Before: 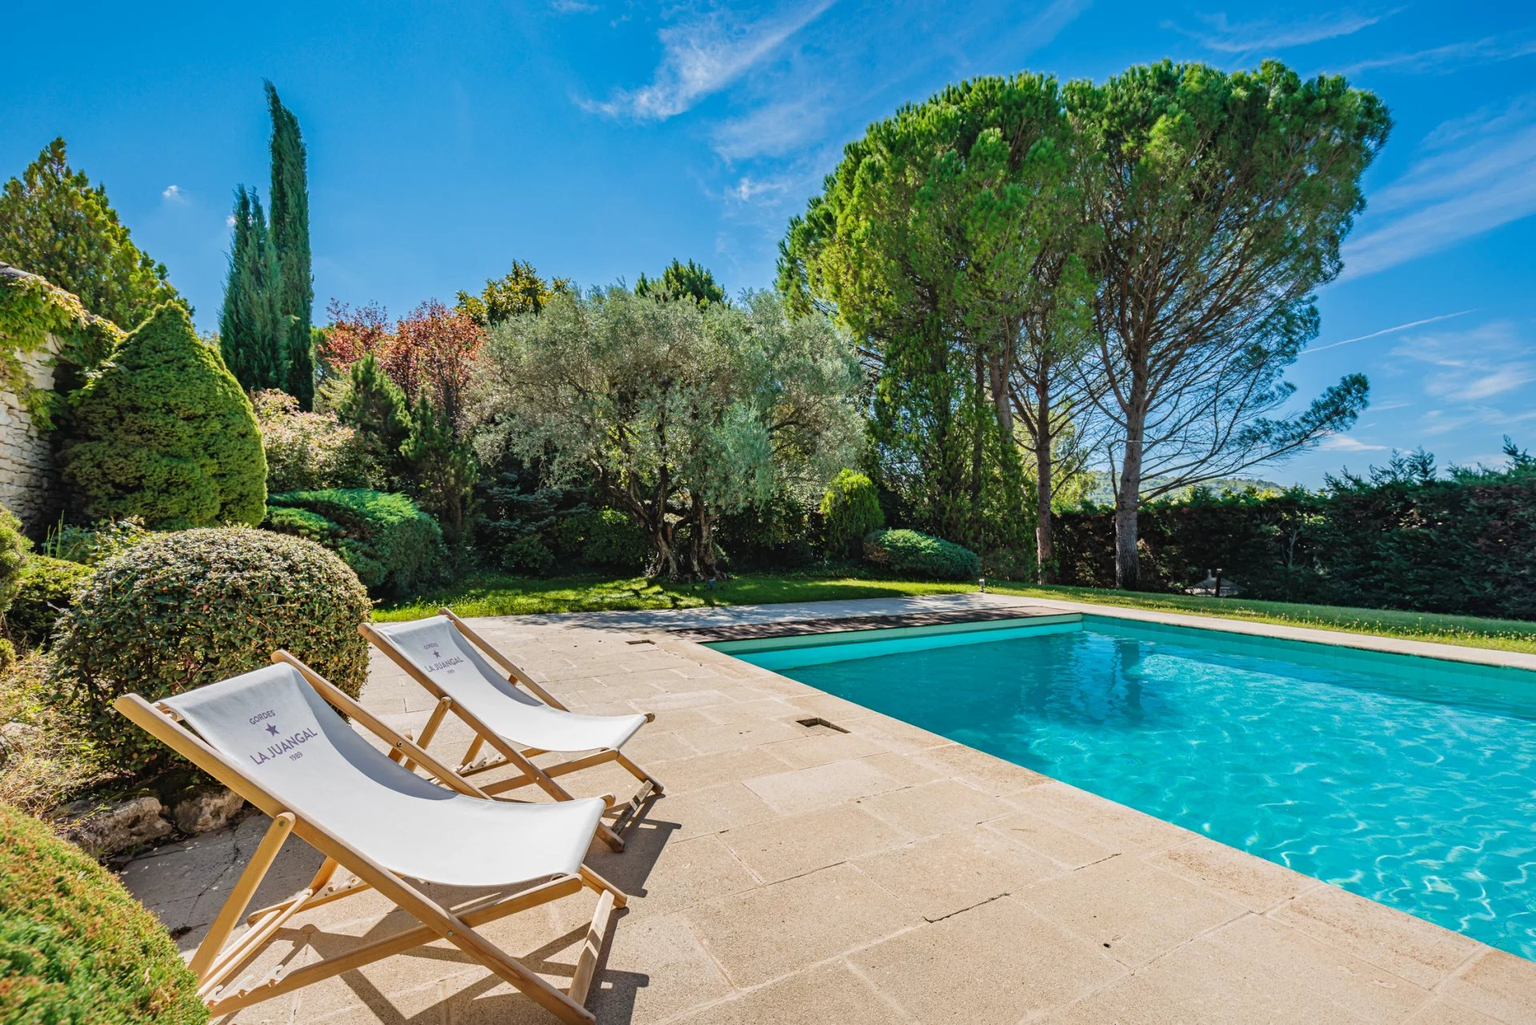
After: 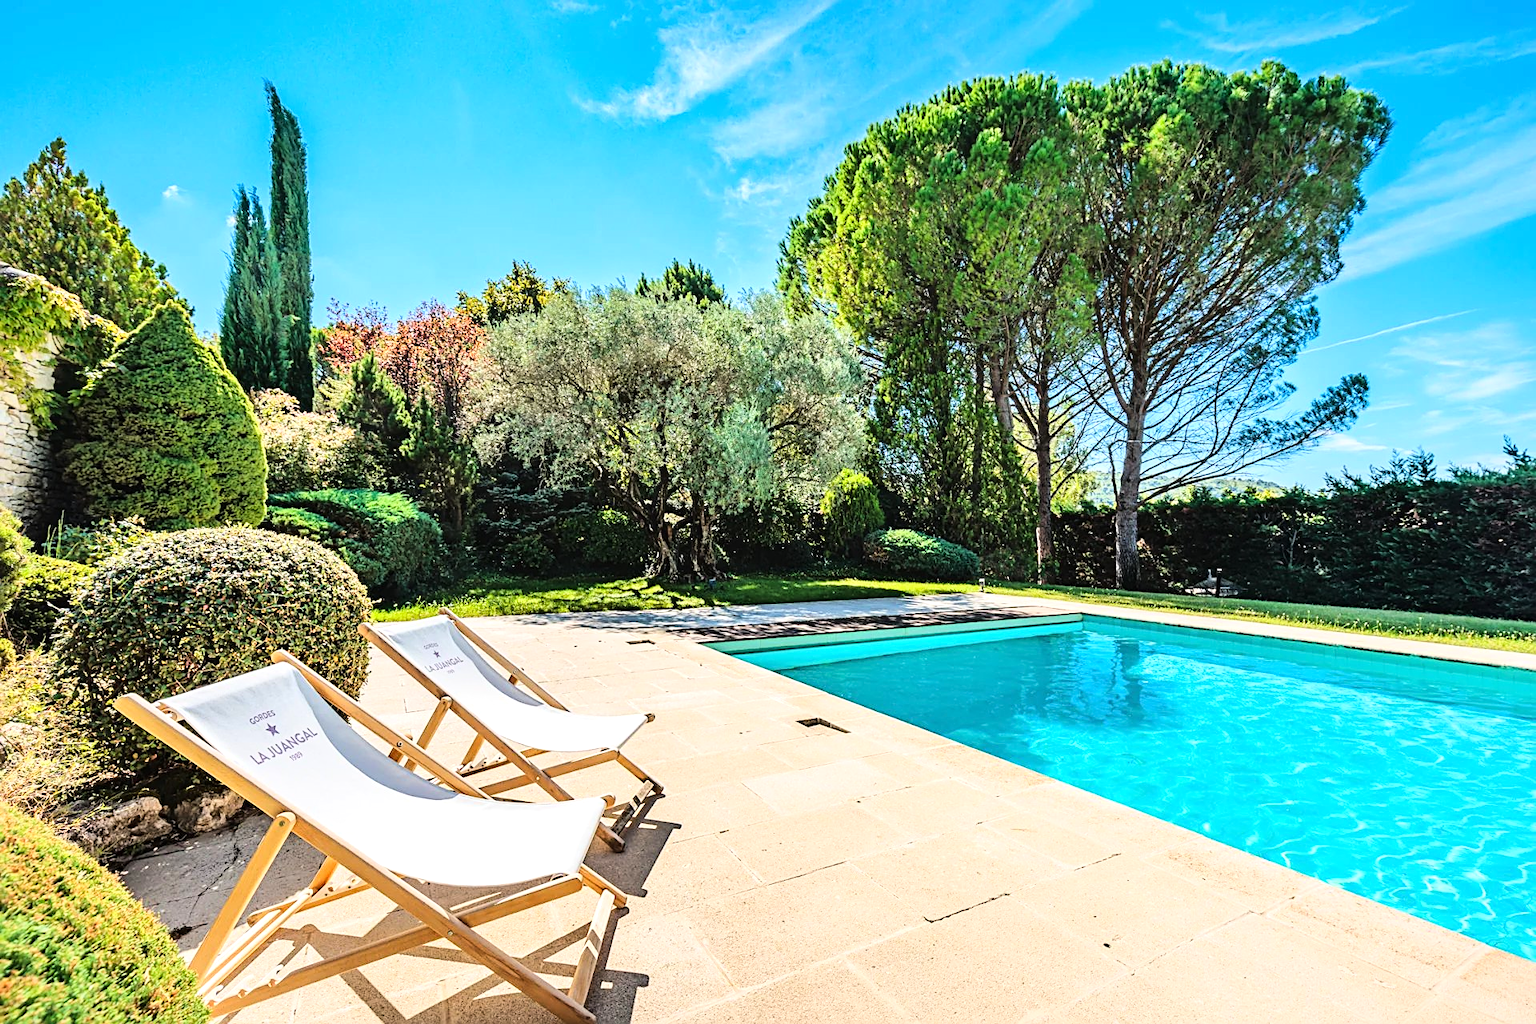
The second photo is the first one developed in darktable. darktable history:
exposure: exposure 0.493 EV, compensate highlight preservation false
sharpen: on, module defaults
base curve: curves: ch0 [(0, 0) (0.036, 0.025) (0.121, 0.166) (0.206, 0.329) (0.605, 0.79) (1, 1)]
